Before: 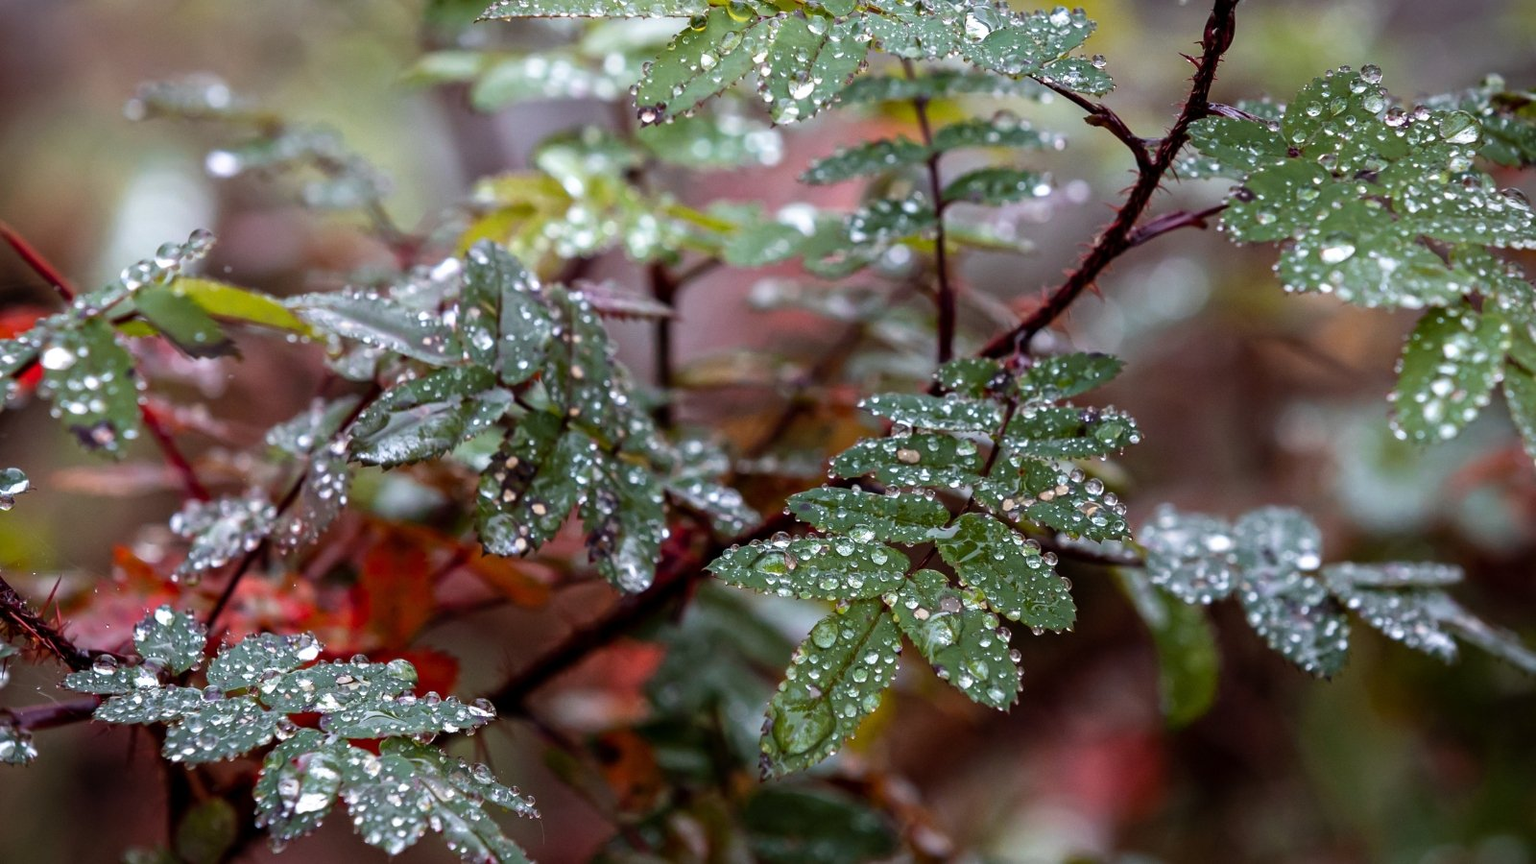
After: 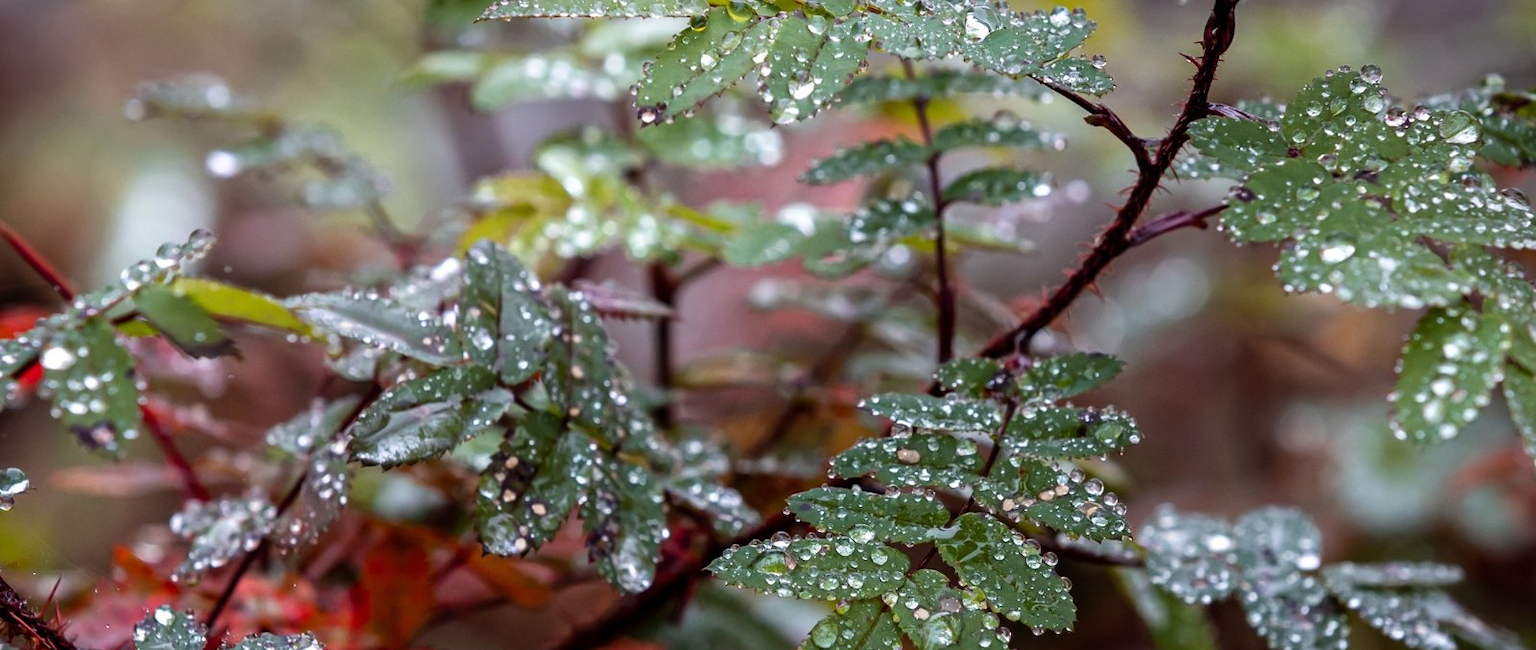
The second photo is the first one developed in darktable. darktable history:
crop: bottom 24.637%
